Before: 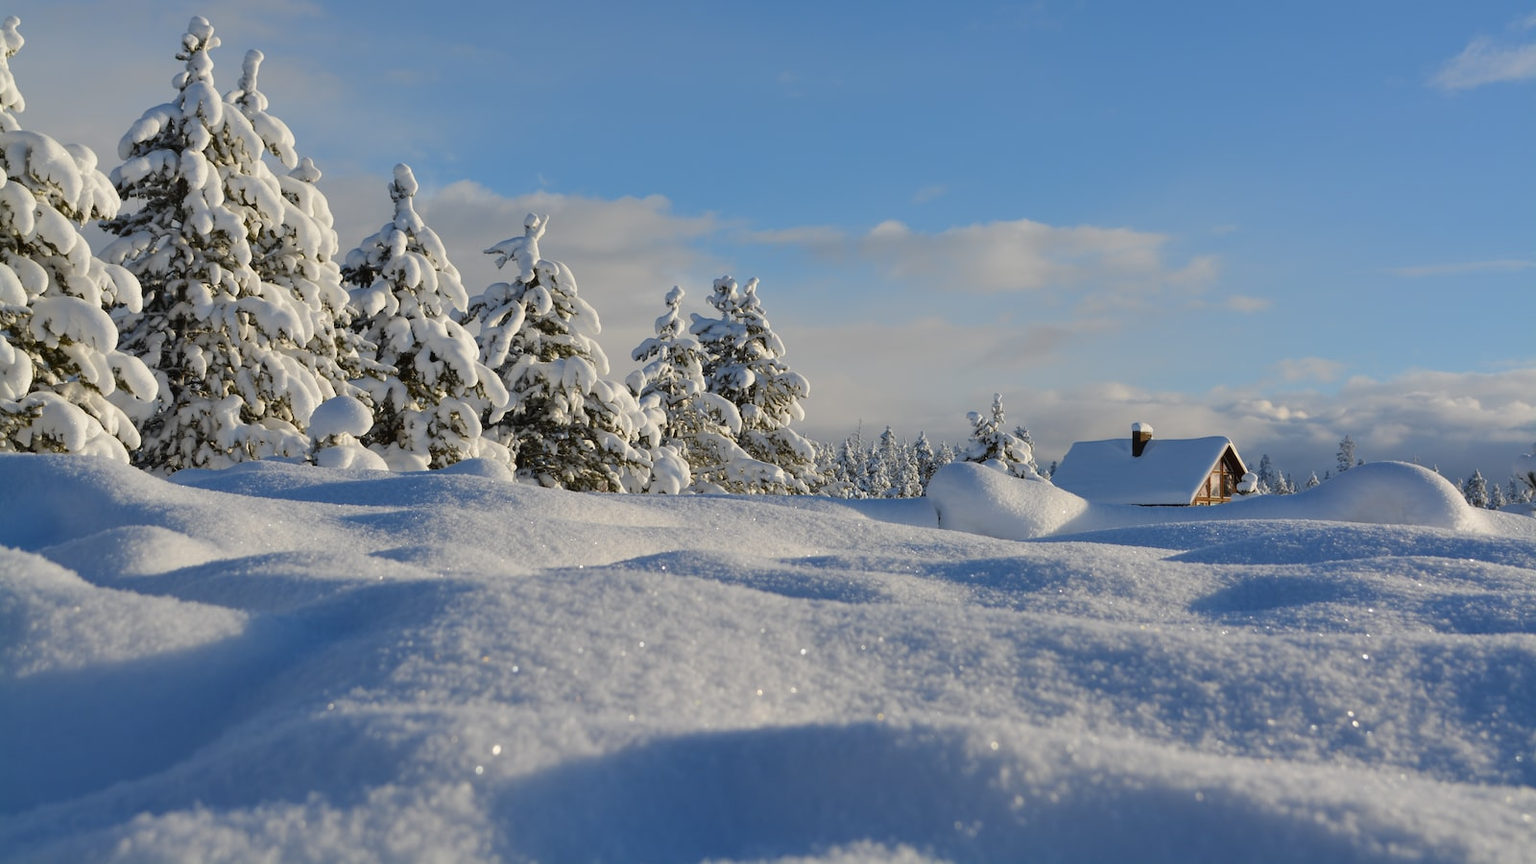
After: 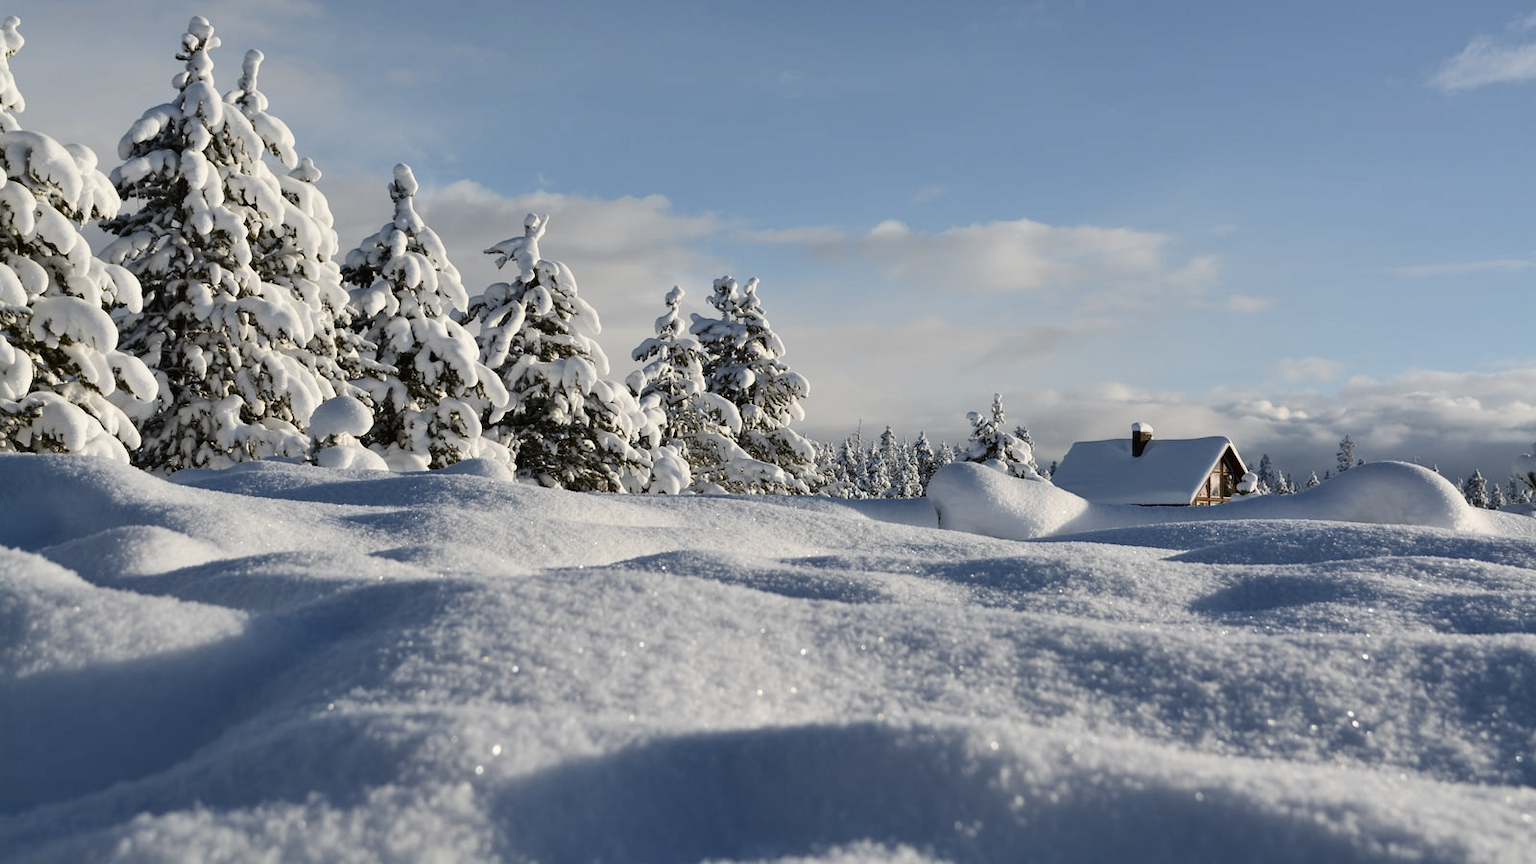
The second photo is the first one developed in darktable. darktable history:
contrast brightness saturation: contrast 0.248, saturation -0.323
